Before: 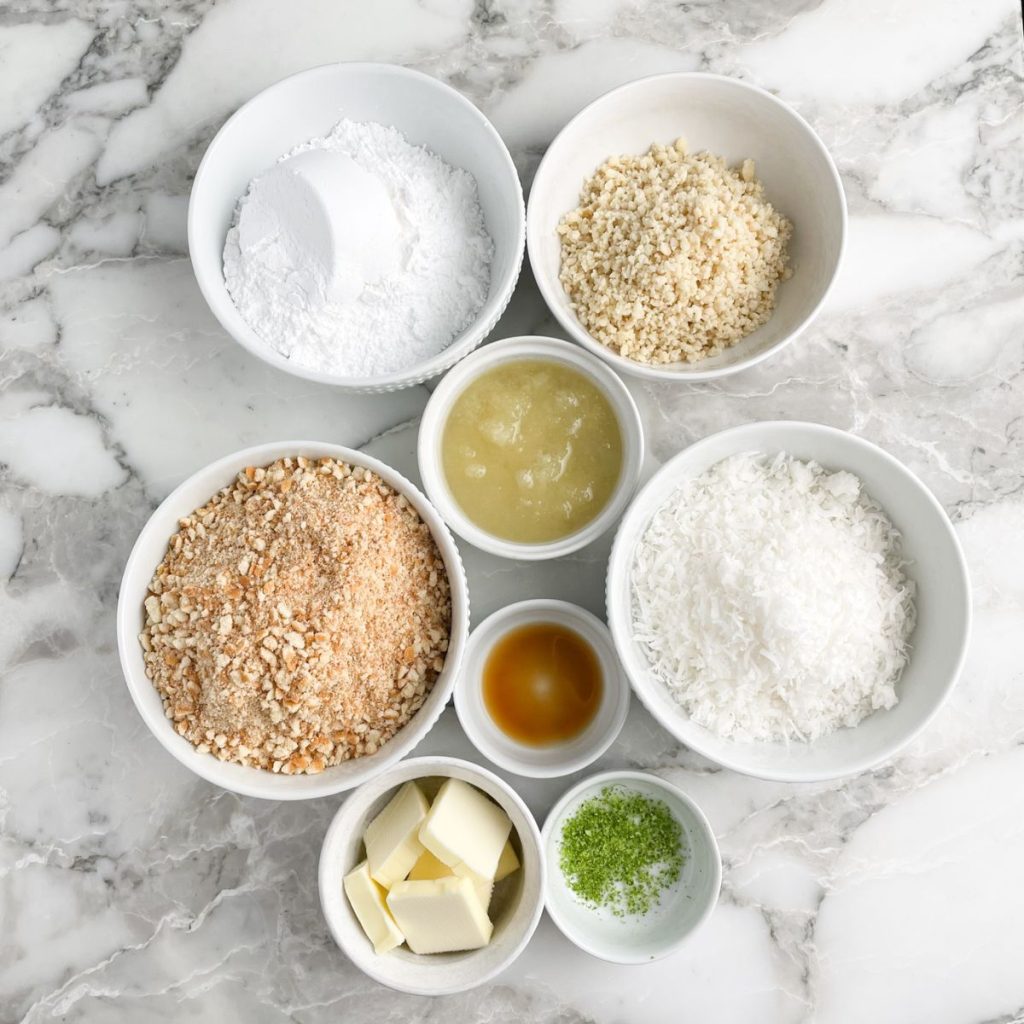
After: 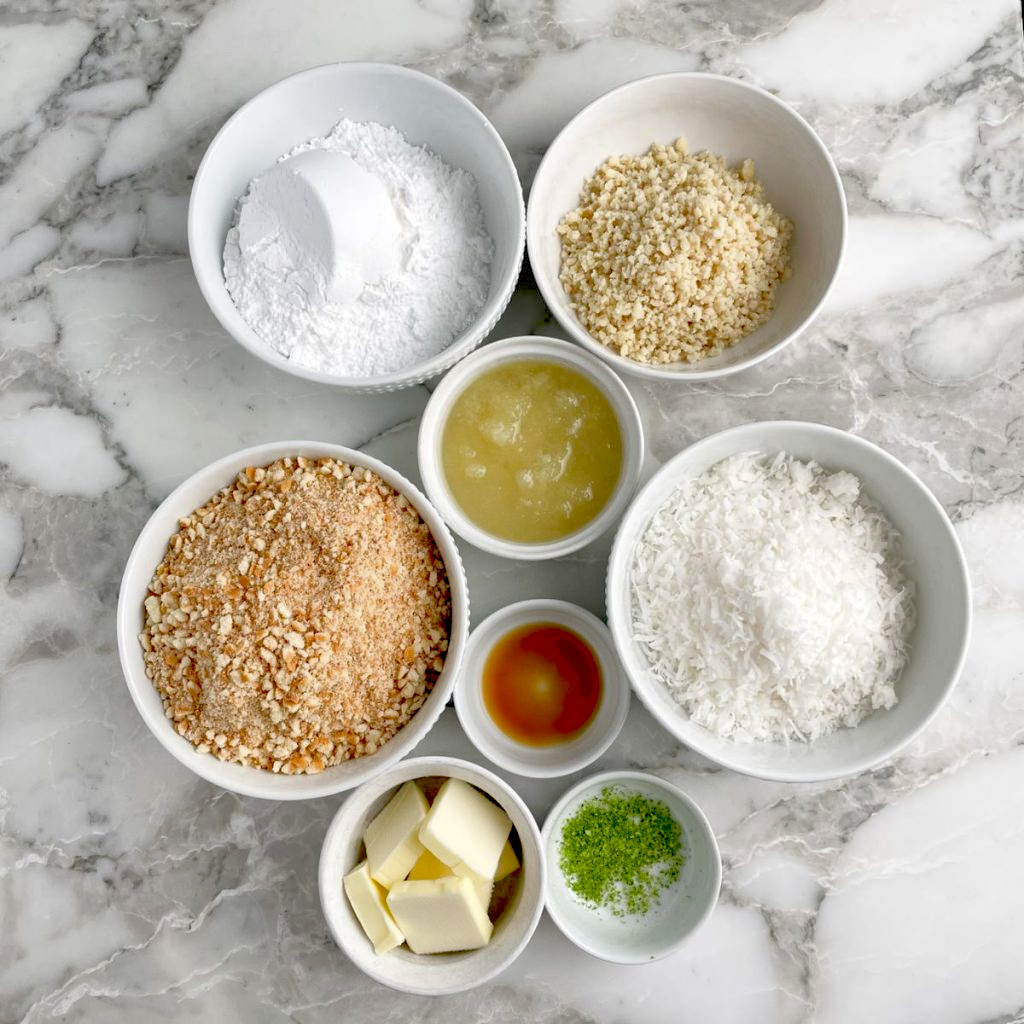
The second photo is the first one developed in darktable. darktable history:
shadows and highlights: on, module defaults
exposure: black level correction 0.048, exposure 0.013 EV, compensate highlight preservation false
